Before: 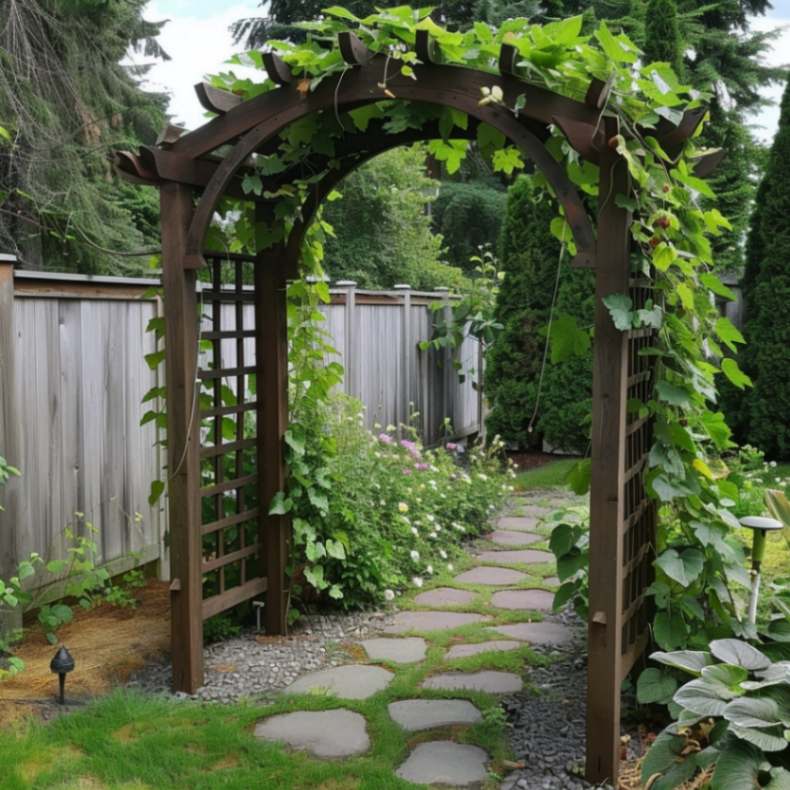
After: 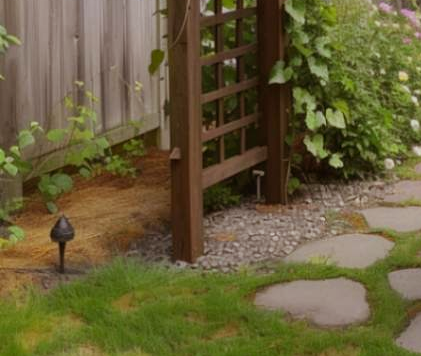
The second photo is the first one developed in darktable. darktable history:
crop and rotate: top 54.778%, right 46.61%, bottom 0.159%
color balance: contrast -15%
rgb levels: mode RGB, independent channels, levels [[0, 0.5, 1], [0, 0.521, 1], [0, 0.536, 1]]
